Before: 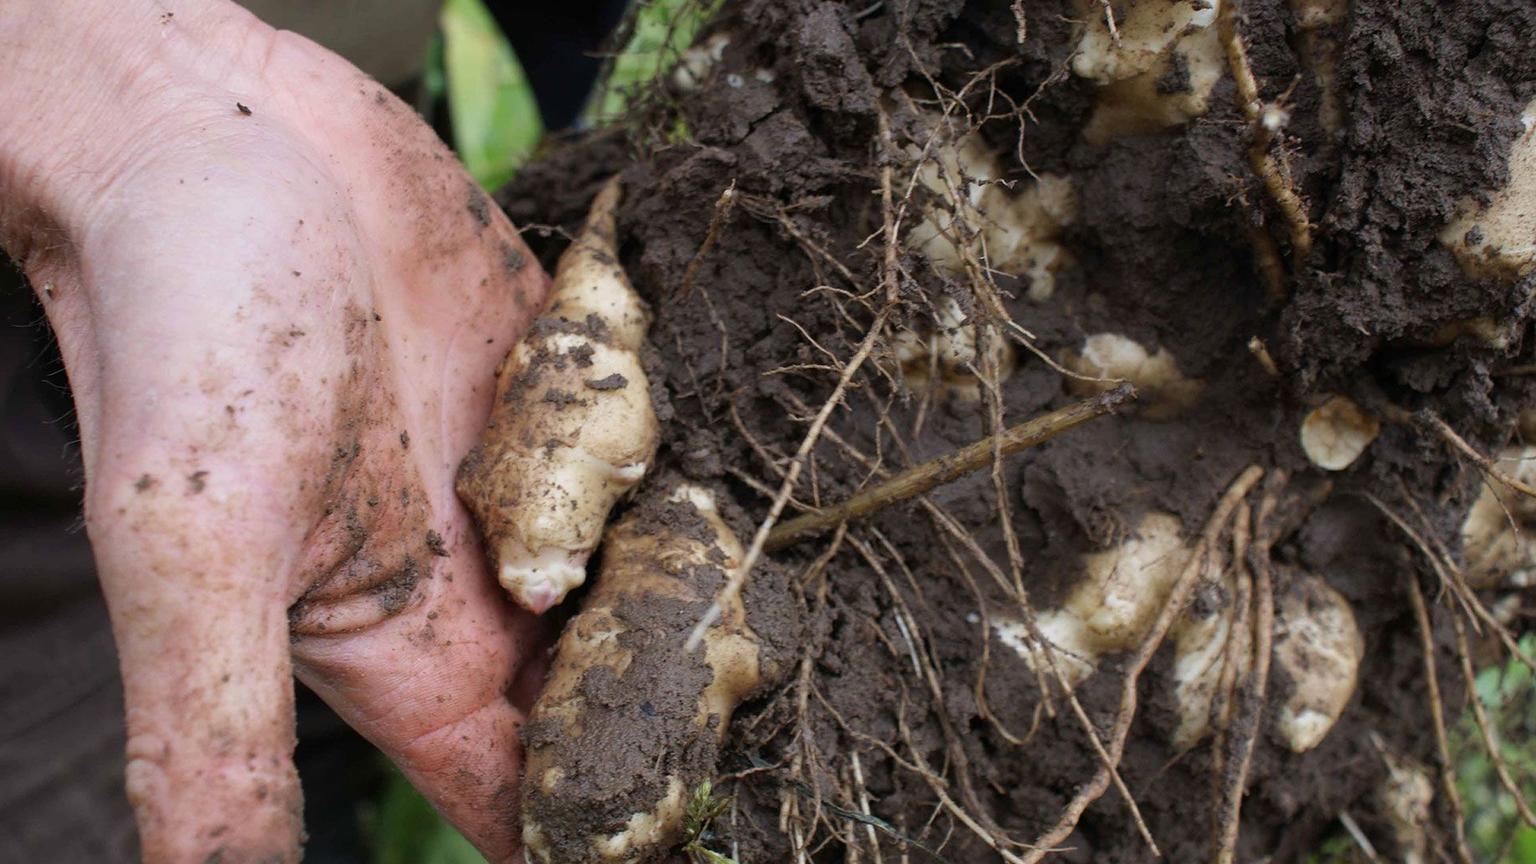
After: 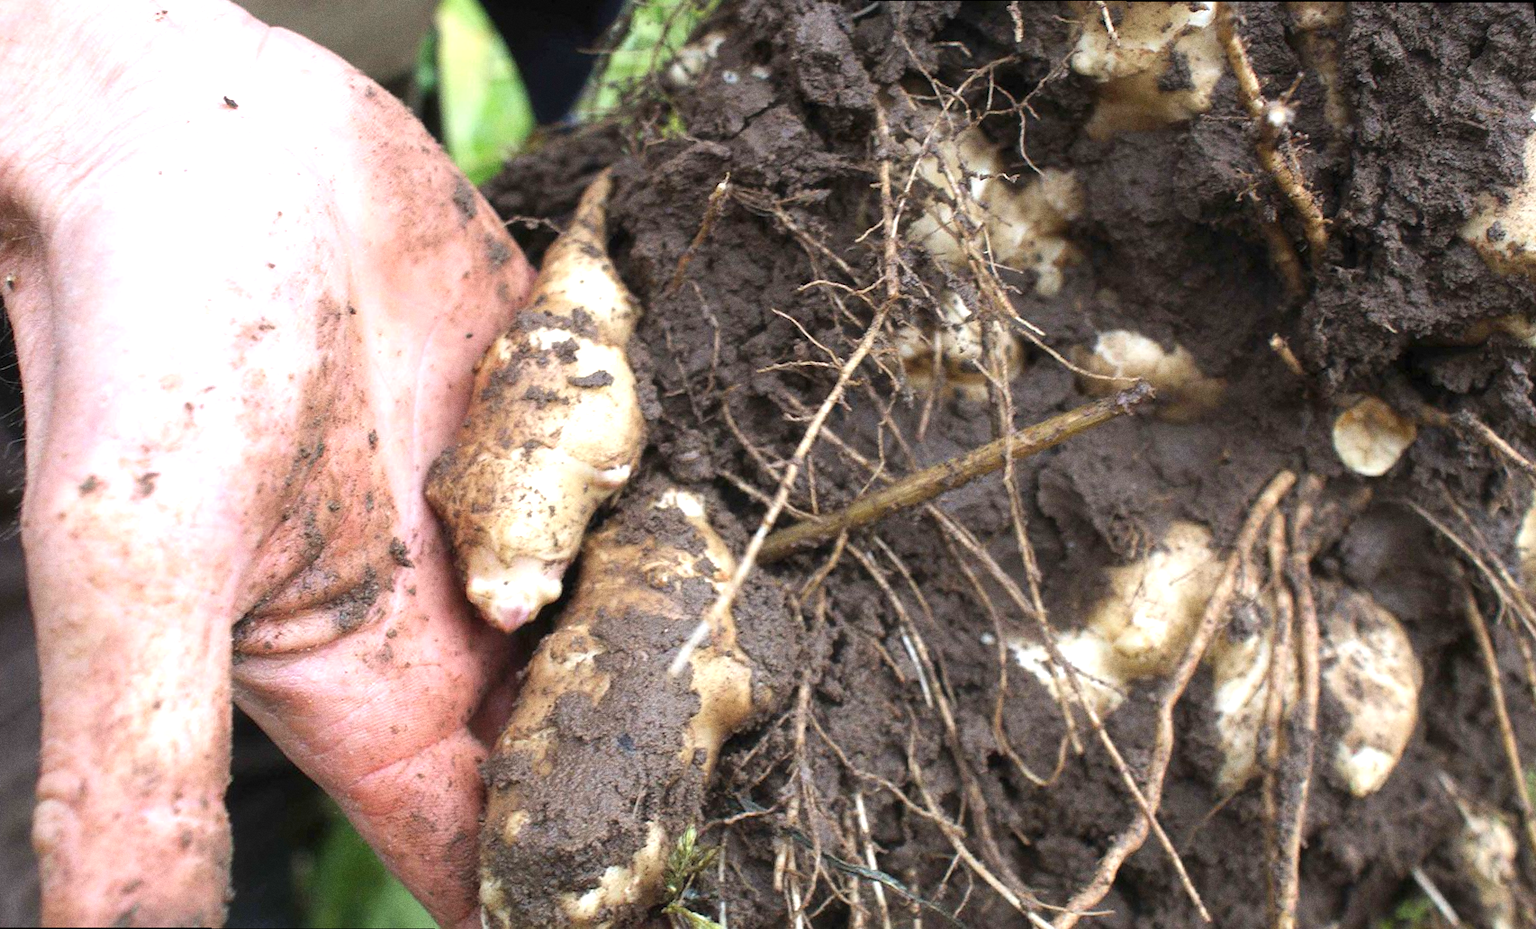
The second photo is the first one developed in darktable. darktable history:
rotate and perspective: rotation 0.215°, lens shift (vertical) -0.139, crop left 0.069, crop right 0.939, crop top 0.002, crop bottom 0.996
haze removal: strength -0.05
grain: coarseness 3.21 ISO
exposure: black level correction 0, exposure 1.1 EV, compensate exposure bias true, compensate highlight preservation false
